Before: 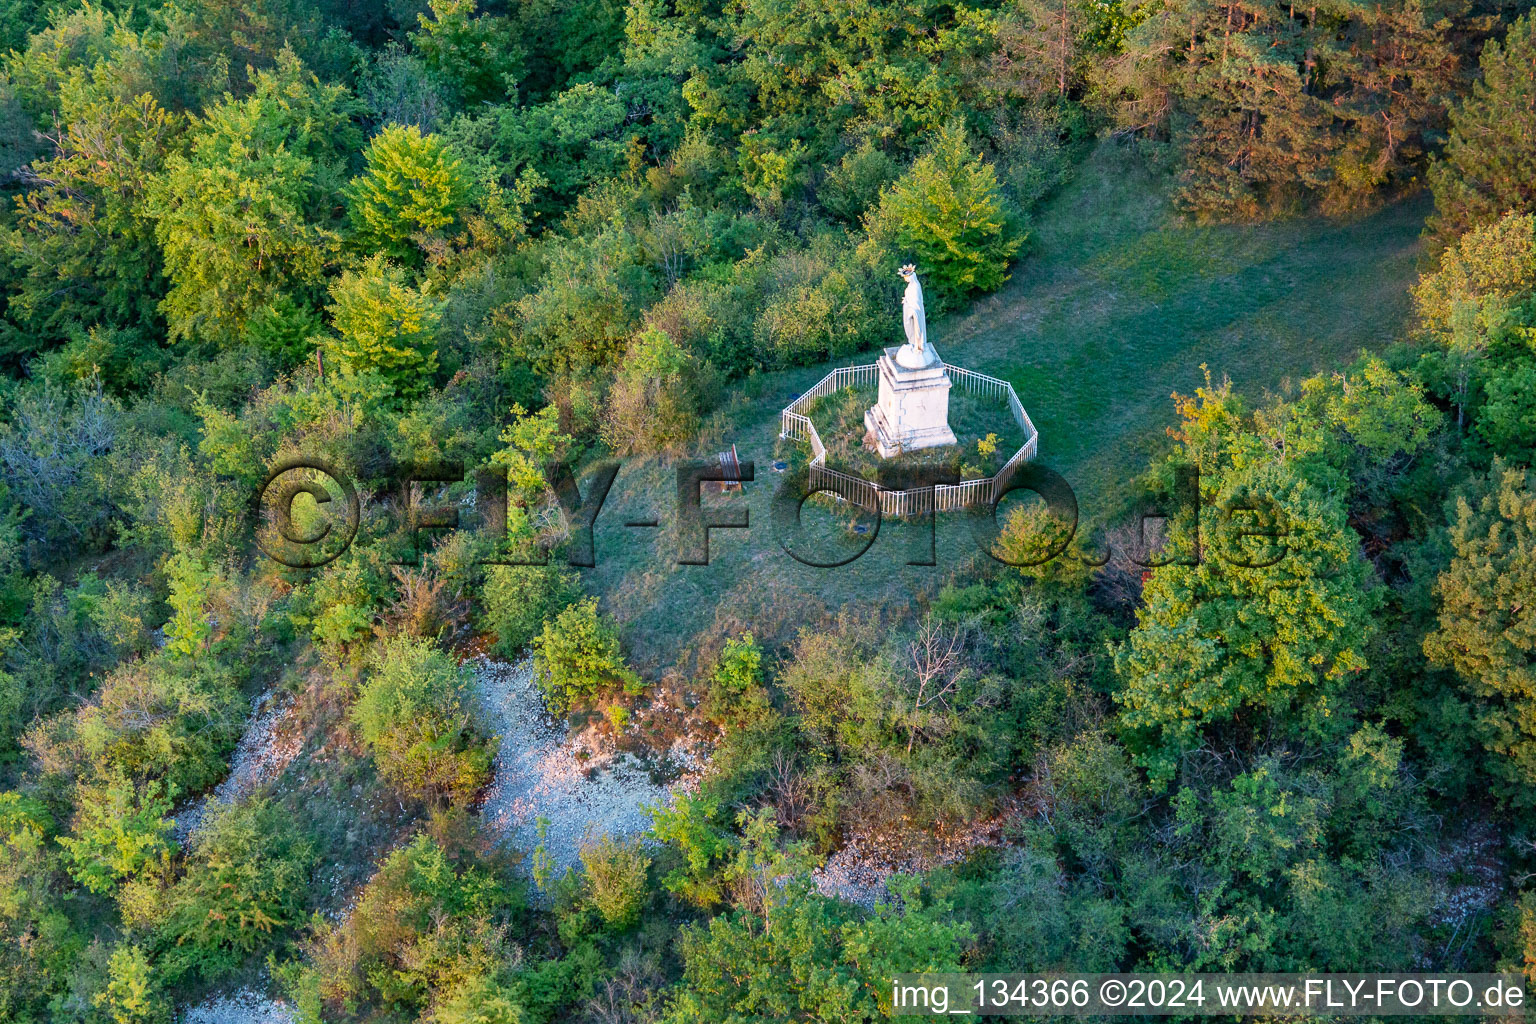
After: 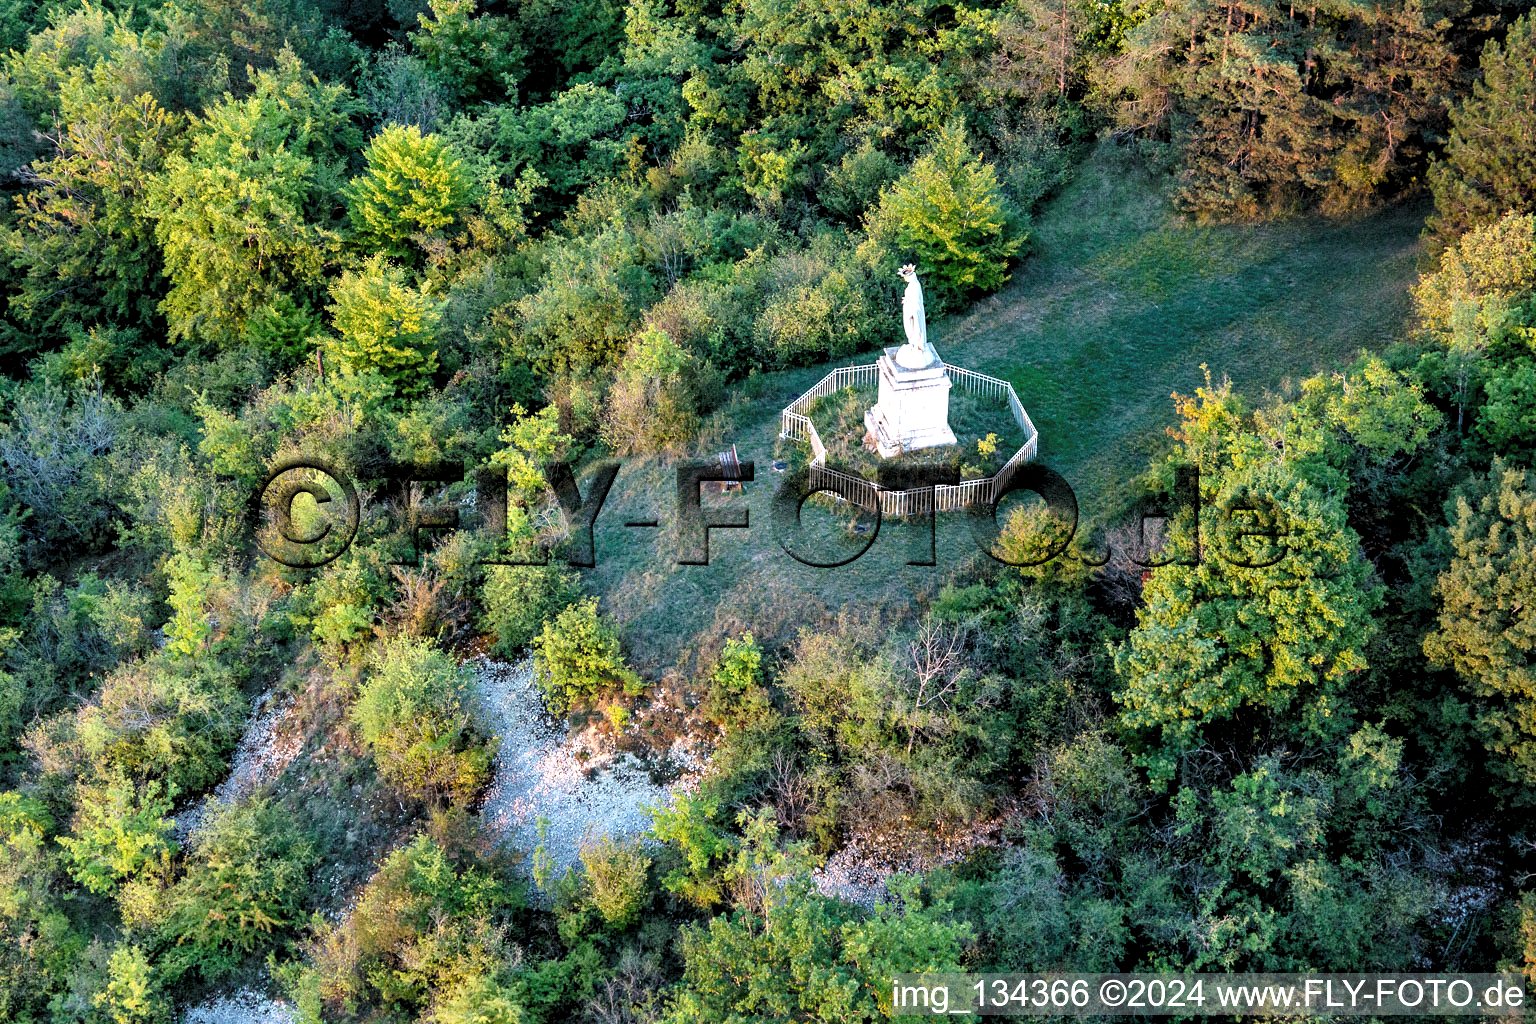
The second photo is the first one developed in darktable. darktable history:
levels: levels [0.182, 0.542, 0.902]
tone curve: curves: ch0 [(0, 0) (0.003, 0.022) (0.011, 0.025) (0.025, 0.032) (0.044, 0.055) (0.069, 0.089) (0.1, 0.133) (0.136, 0.18) (0.177, 0.231) (0.224, 0.291) (0.277, 0.35) (0.335, 0.42) (0.399, 0.496) (0.468, 0.561) (0.543, 0.632) (0.623, 0.706) (0.709, 0.783) (0.801, 0.865) (0.898, 0.947) (1, 1)], preserve colors none
